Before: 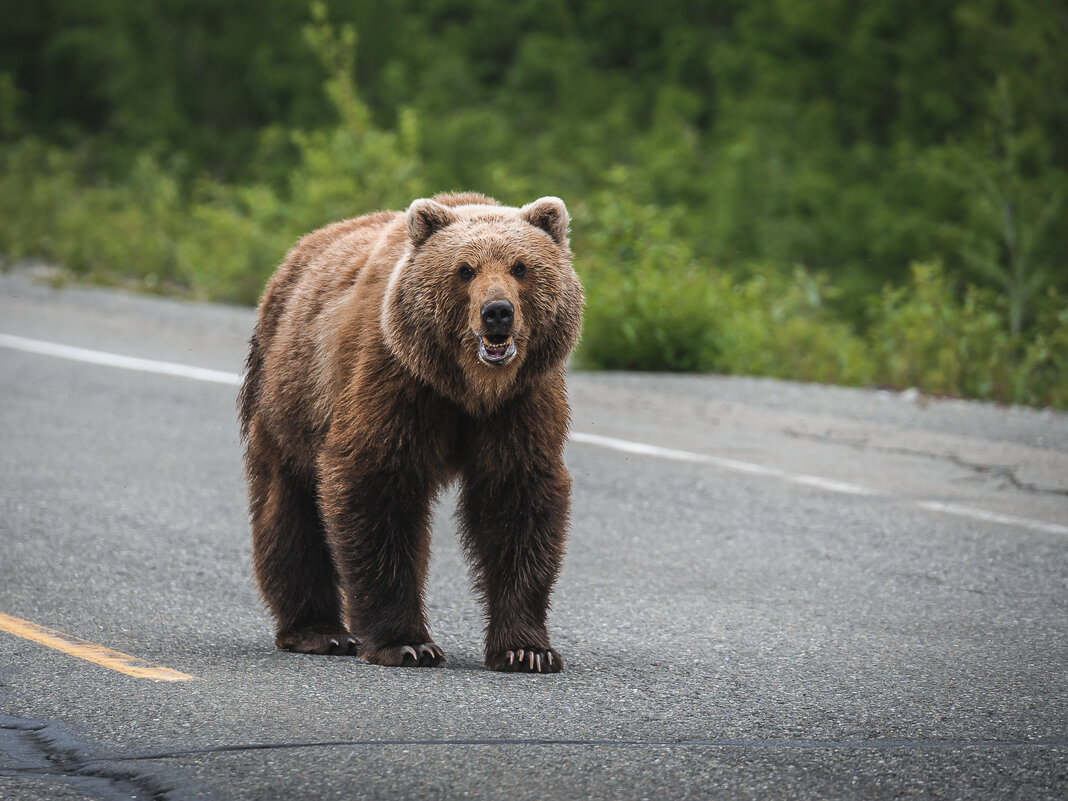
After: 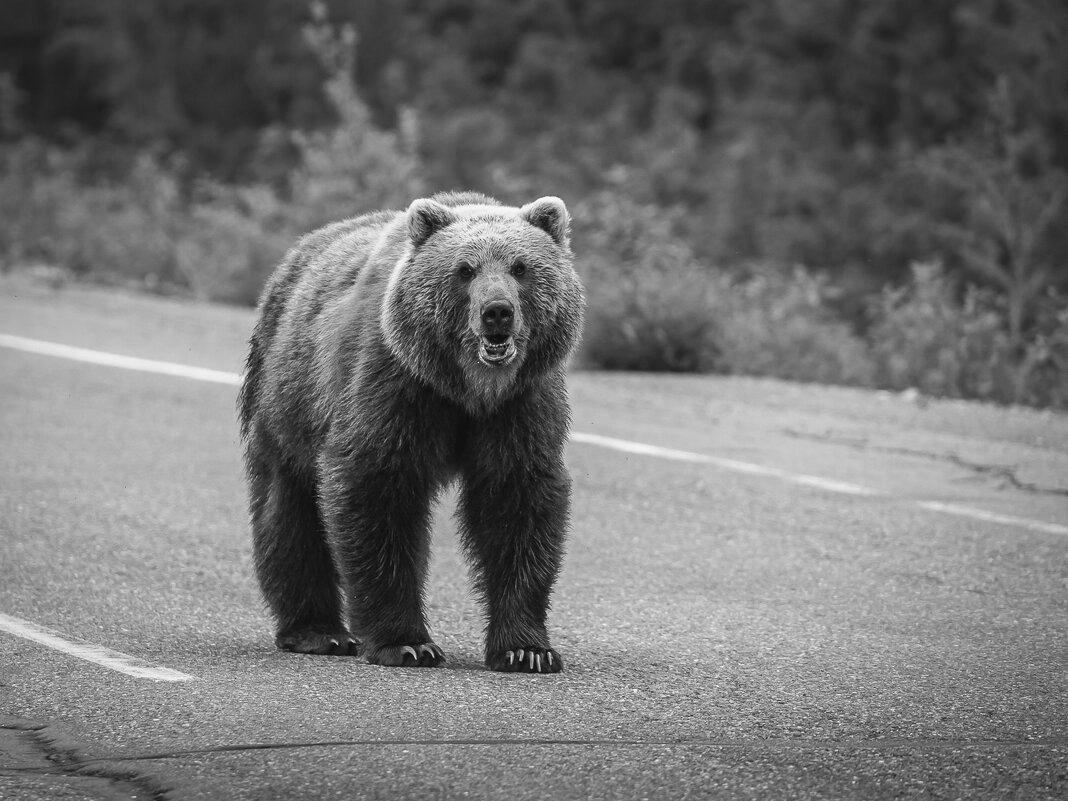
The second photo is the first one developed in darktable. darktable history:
monochrome: a -4.13, b 5.16, size 1
tone curve: curves: ch0 [(0, 0) (0.003, 0.003) (0.011, 0.012) (0.025, 0.026) (0.044, 0.046) (0.069, 0.072) (0.1, 0.104) (0.136, 0.141) (0.177, 0.185) (0.224, 0.234) (0.277, 0.289) (0.335, 0.349) (0.399, 0.415) (0.468, 0.488) (0.543, 0.566) (0.623, 0.649) (0.709, 0.739) (0.801, 0.834) (0.898, 0.923) (1, 1)], preserve colors none
